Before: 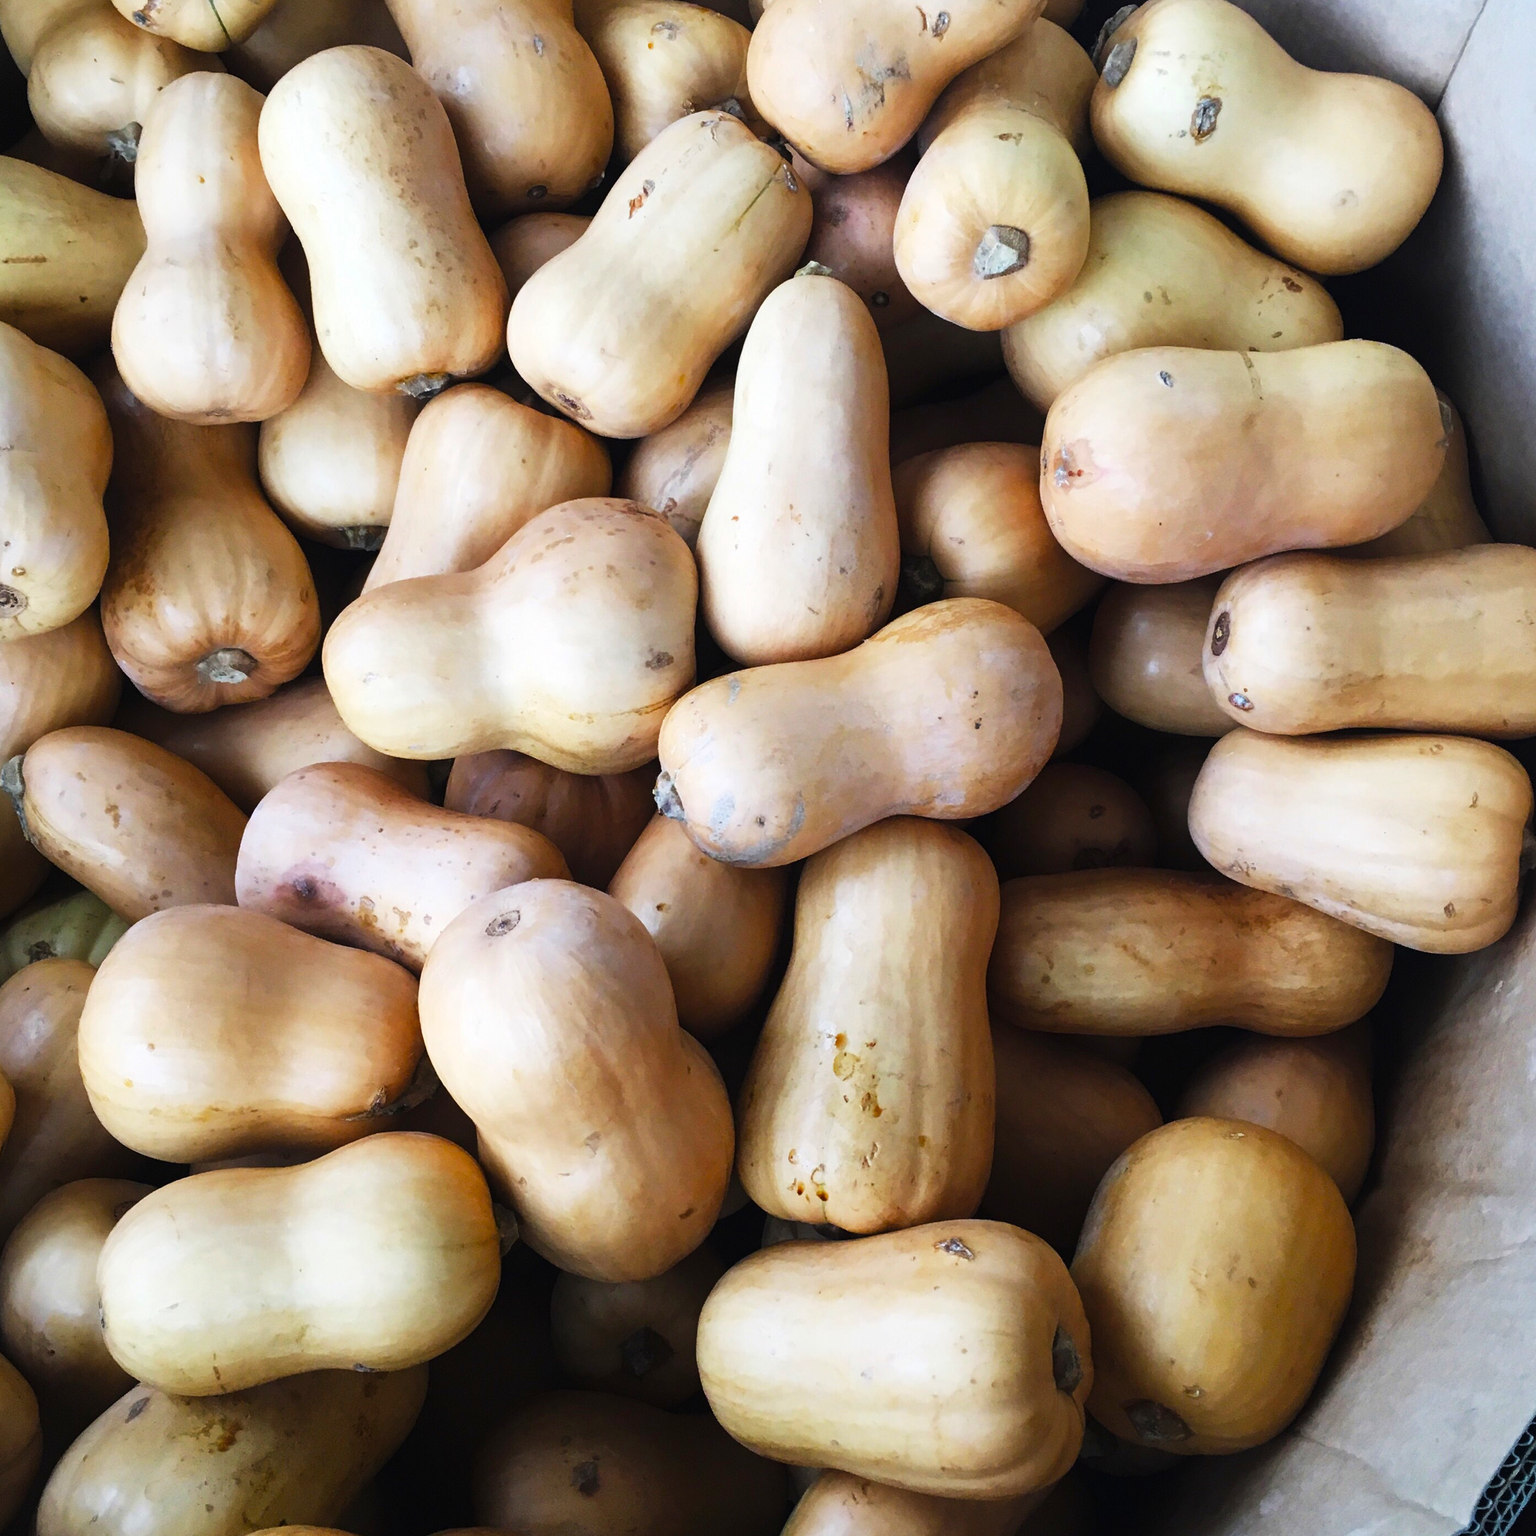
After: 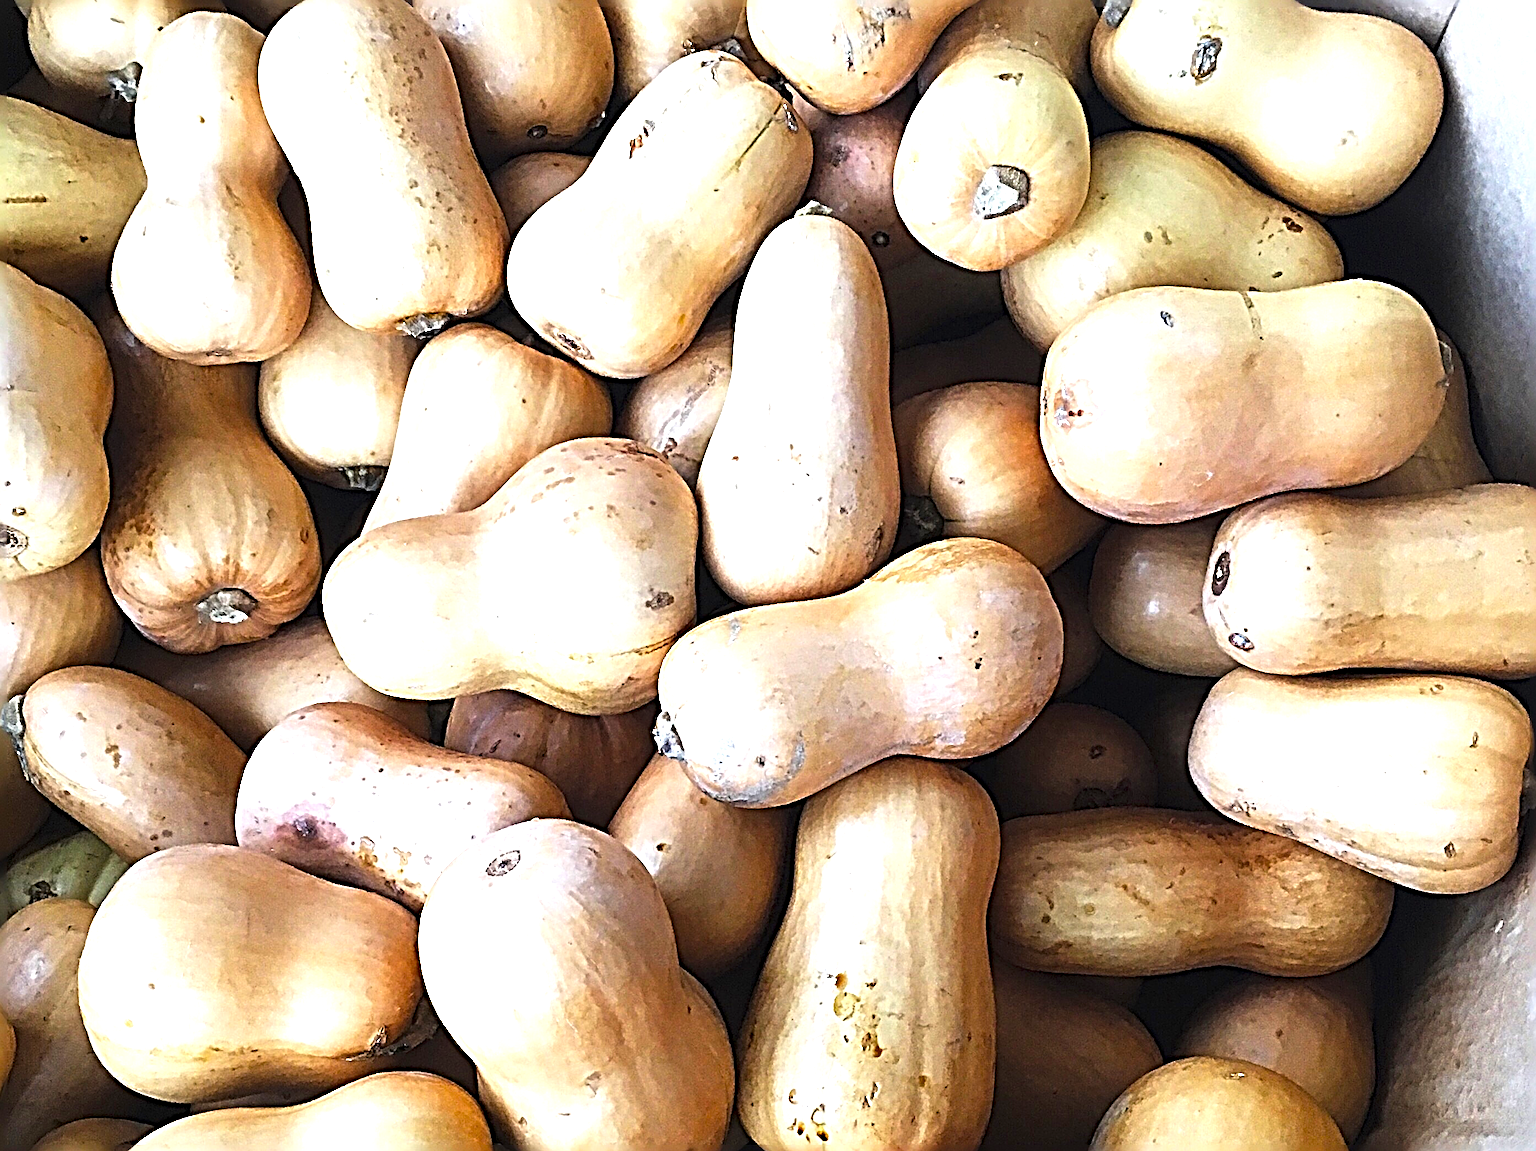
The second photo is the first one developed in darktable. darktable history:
sharpen: radius 6.26, amount 1.805, threshold 0.201
exposure: black level correction 0, exposure 0.697 EV, compensate exposure bias true, compensate highlight preservation false
crop: top 3.931%, bottom 21.079%
